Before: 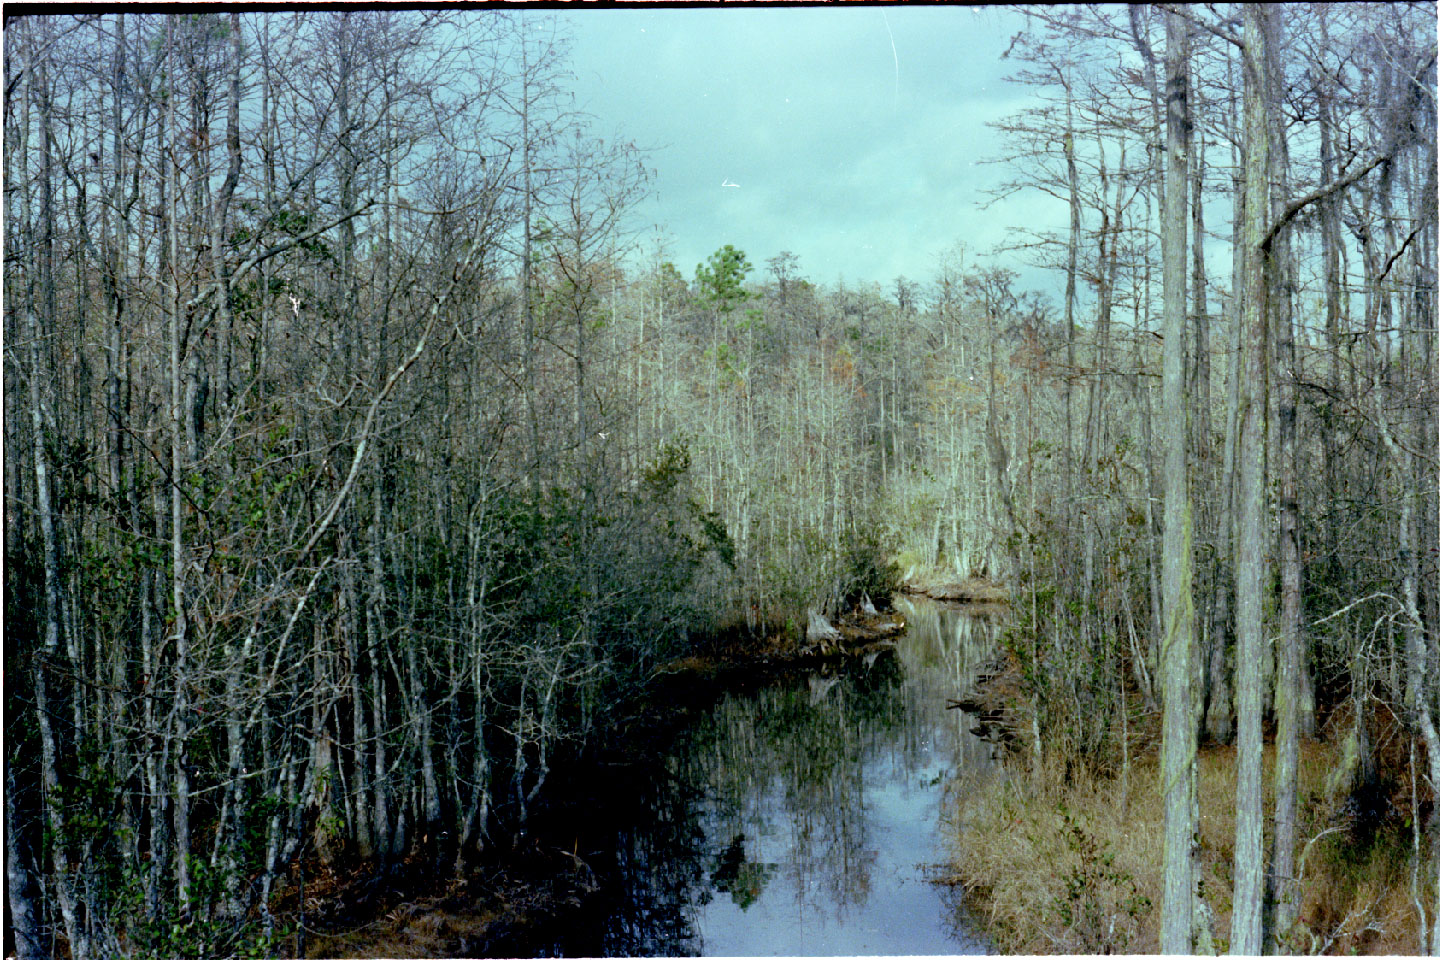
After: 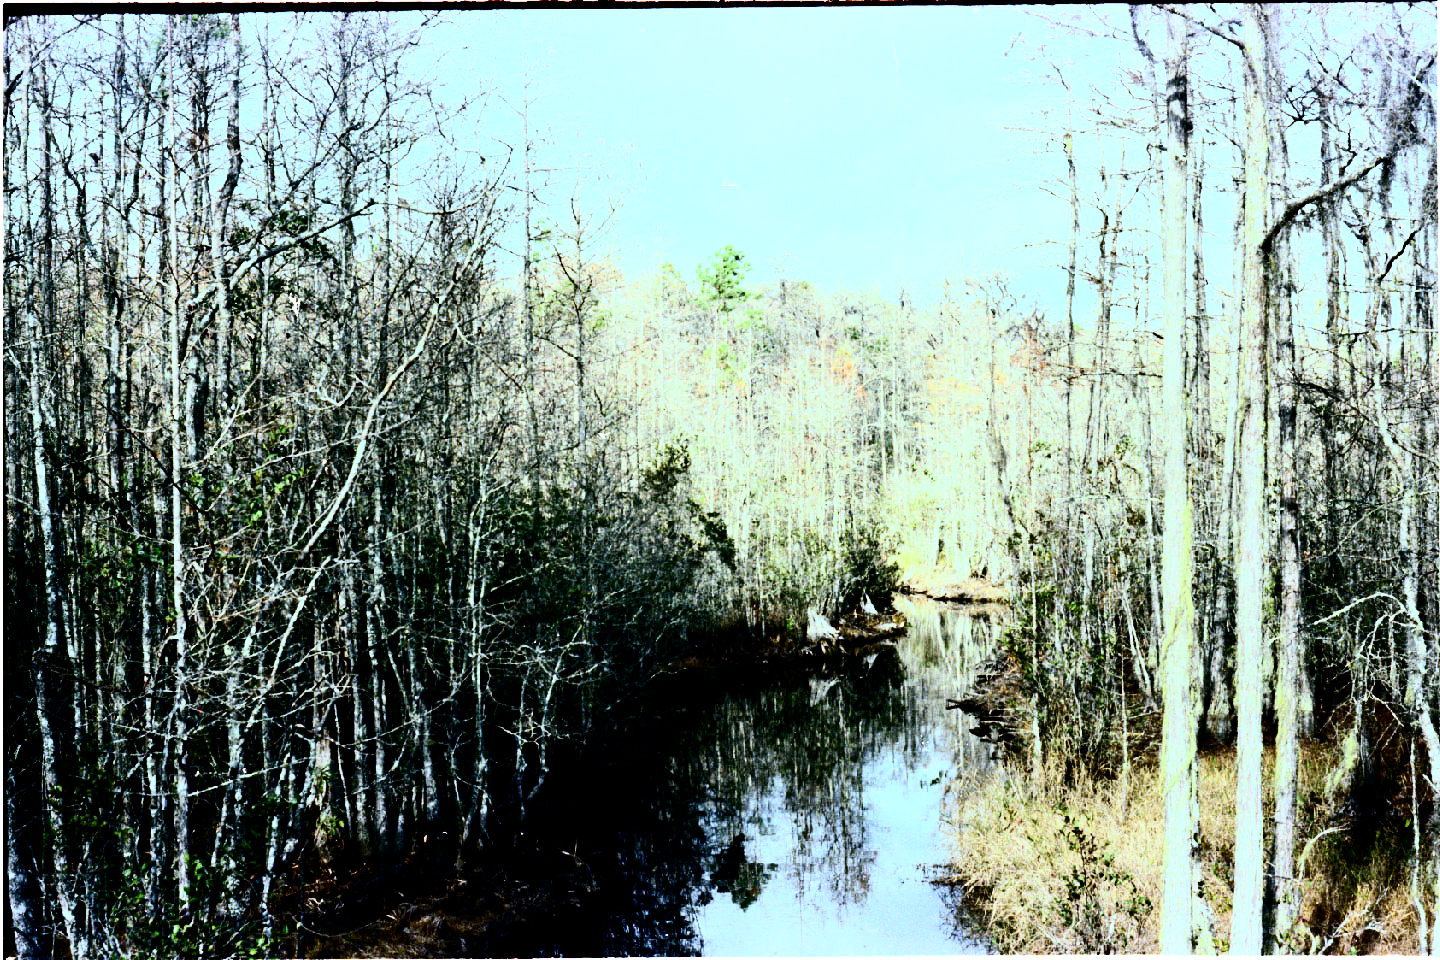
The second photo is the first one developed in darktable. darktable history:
rgb curve: curves: ch0 [(0, 0) (0.21, 0.15) (0.24, 0.21) (0.5, 0.75) (0.75, 0.96) (0.89, 0.99) (1, 1)]; ch1 [(0, 0.02) (0.21, 0.13) (0.25, 0.2) (0.5, 0.67) (0.75, 0.9) (0.89, 0.97) (1, 1)]; ch2 [(0, 0.02) (0.21, 0.13) (0.25, 0.2) (0.5, 0.67) (0.75, 0.9) (0.89, 0.97) (1, 1)], compensate middle gray true
contrast brightness saturation: contrast 0.28
